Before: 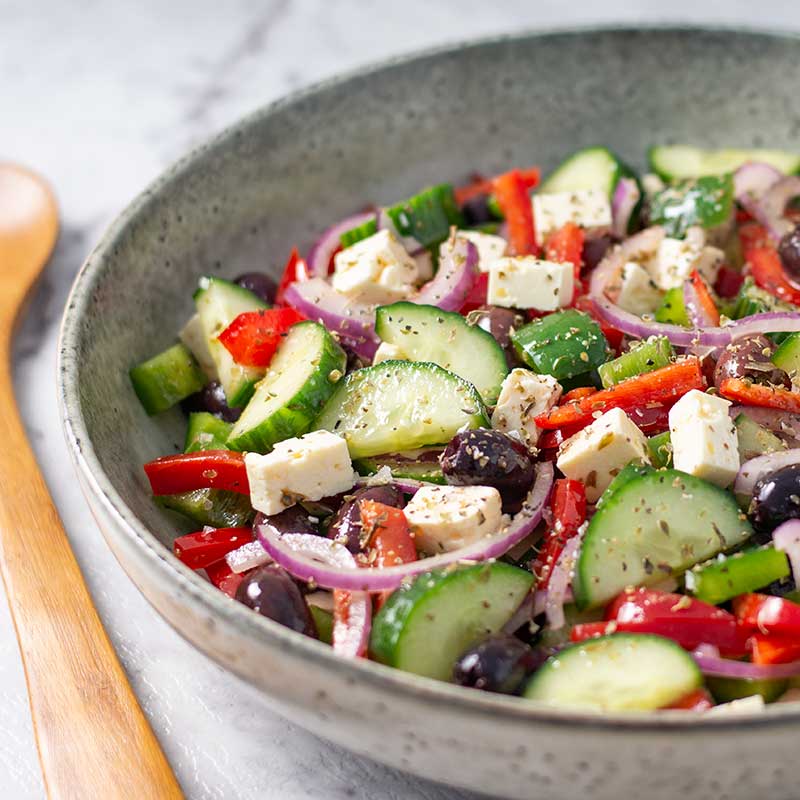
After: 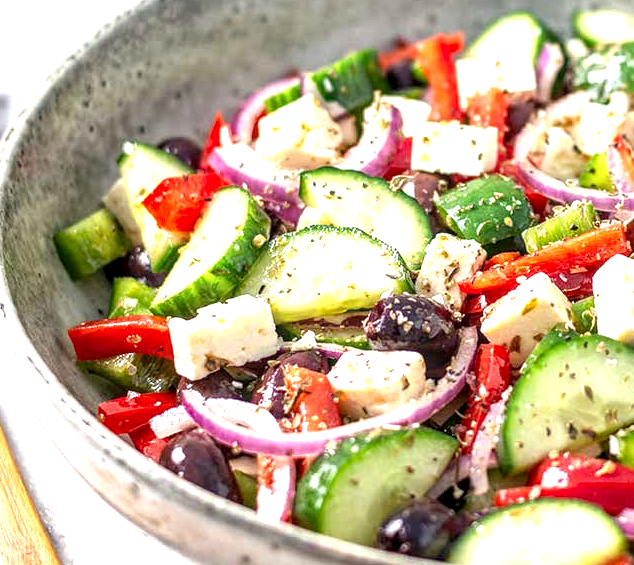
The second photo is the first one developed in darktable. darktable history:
exposure: black level correction 0, exposure 0.89 EV, compensate highlight preservation false
local contrast: highlights 28%, detail 150%
crop: left 9.532%, top 16.907%, right 11.105%, bottom 12.344%
